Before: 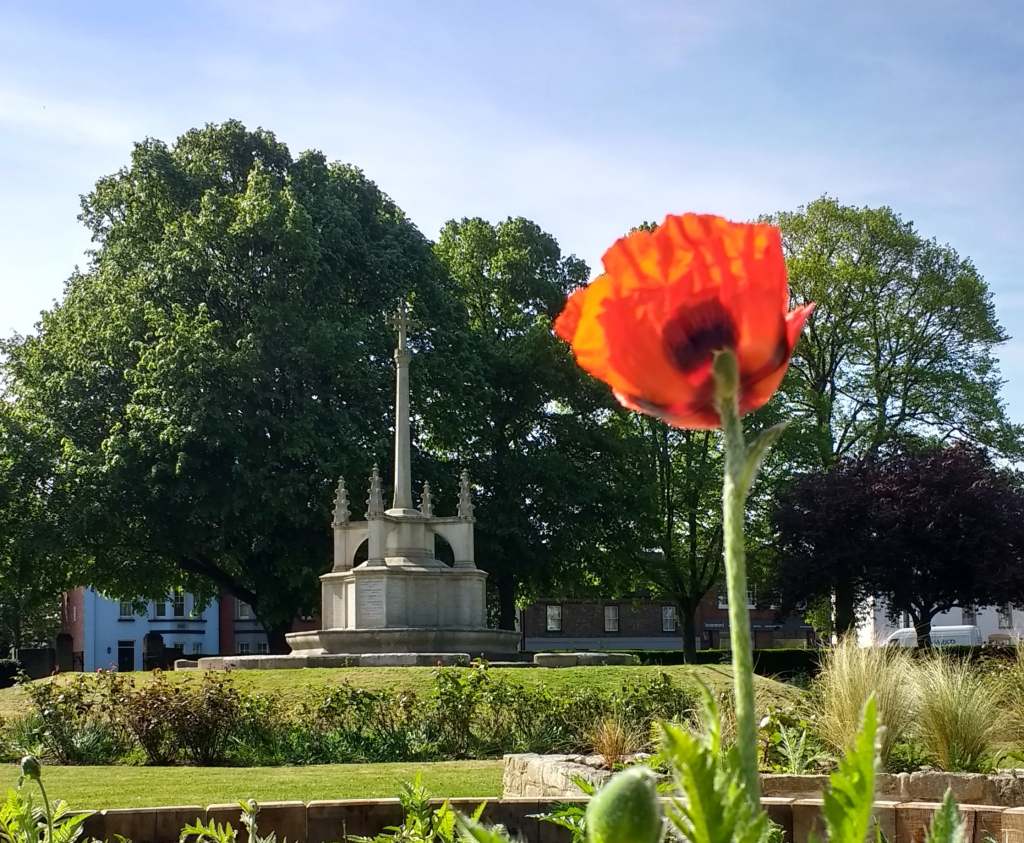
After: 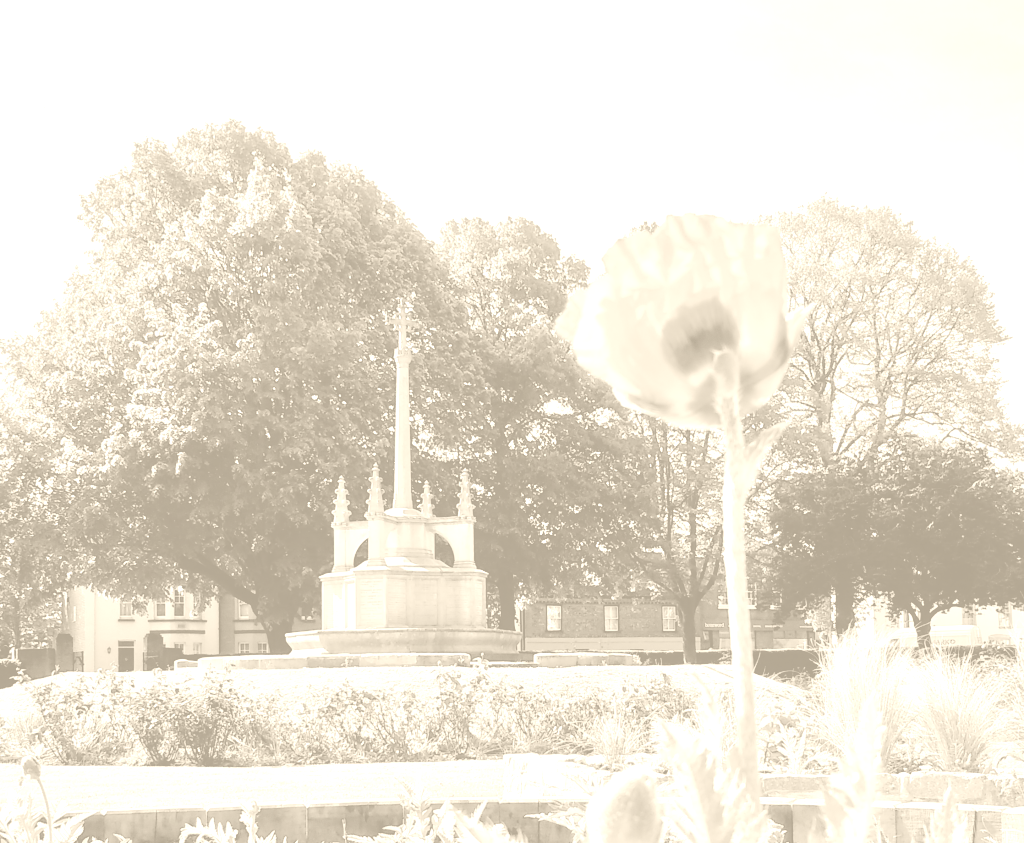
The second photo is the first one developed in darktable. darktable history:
tone equalizer: -7 EV 0.15 EV, -6 EV 0.6 EV, -5 EV 1.15 EV, -4 EV 1.33 EV, -3 EV 1.15 EV, -2 EV 0.6 EV, -1 EV 0.15 EV, mask exposure compensation -0.5 EV
colorize: hue 36°, saturation 71%, lightness 80.79%
